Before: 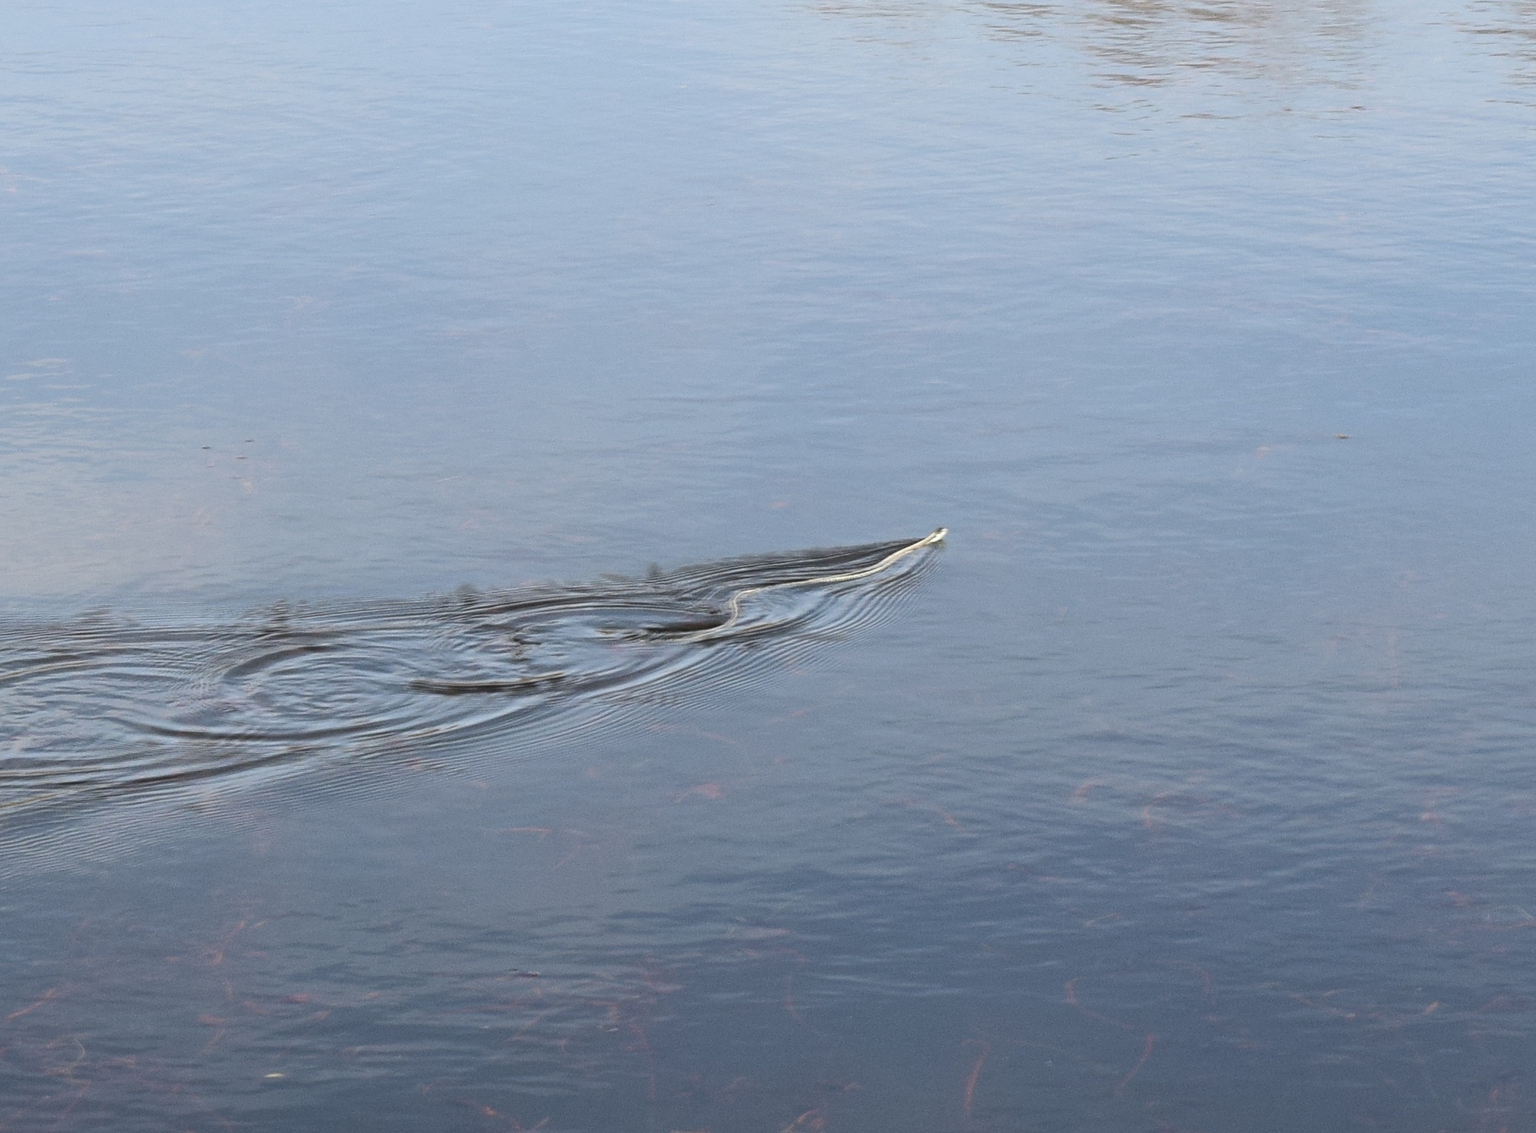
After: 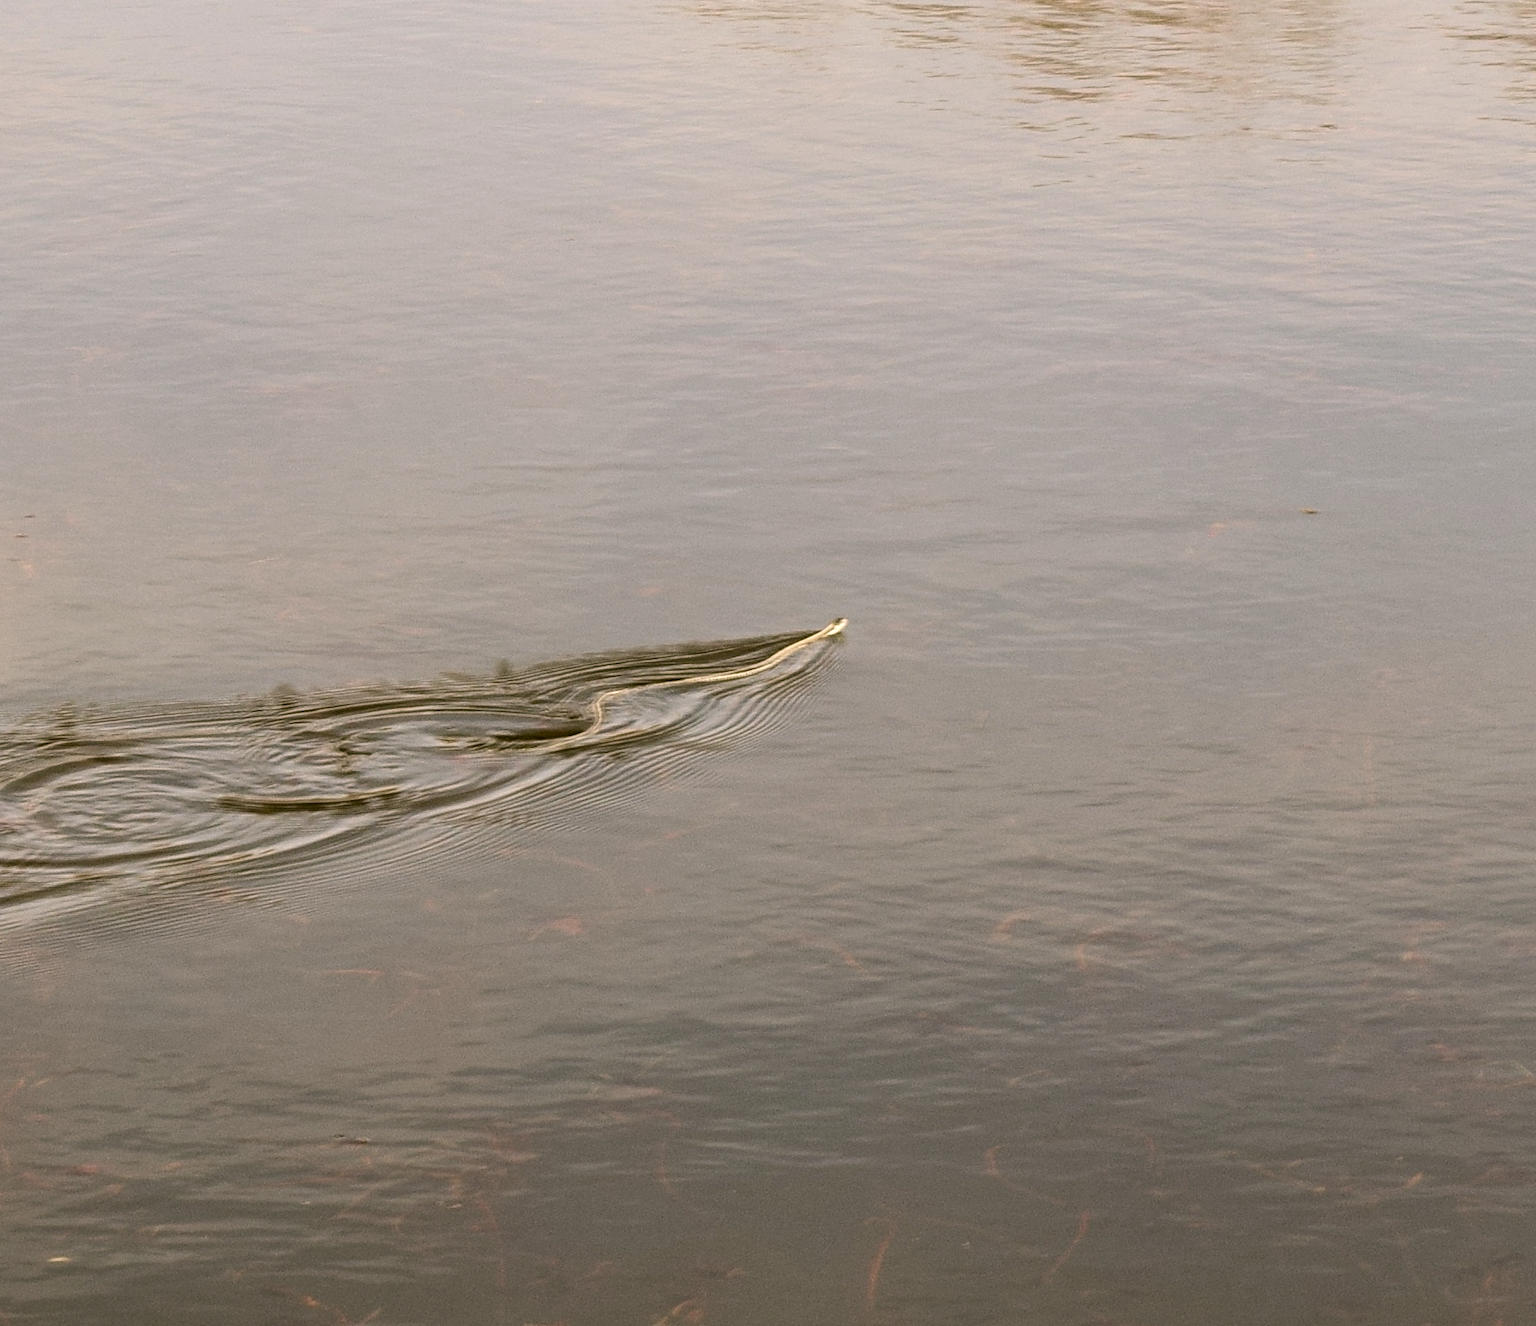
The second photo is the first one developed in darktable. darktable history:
local contrast: on, module defaults
color correction: highlights a* 8.98, highlights b* 15.09, shadows a* -0.49, shadows b* 26.52
crop and rotate: left 14.584%
